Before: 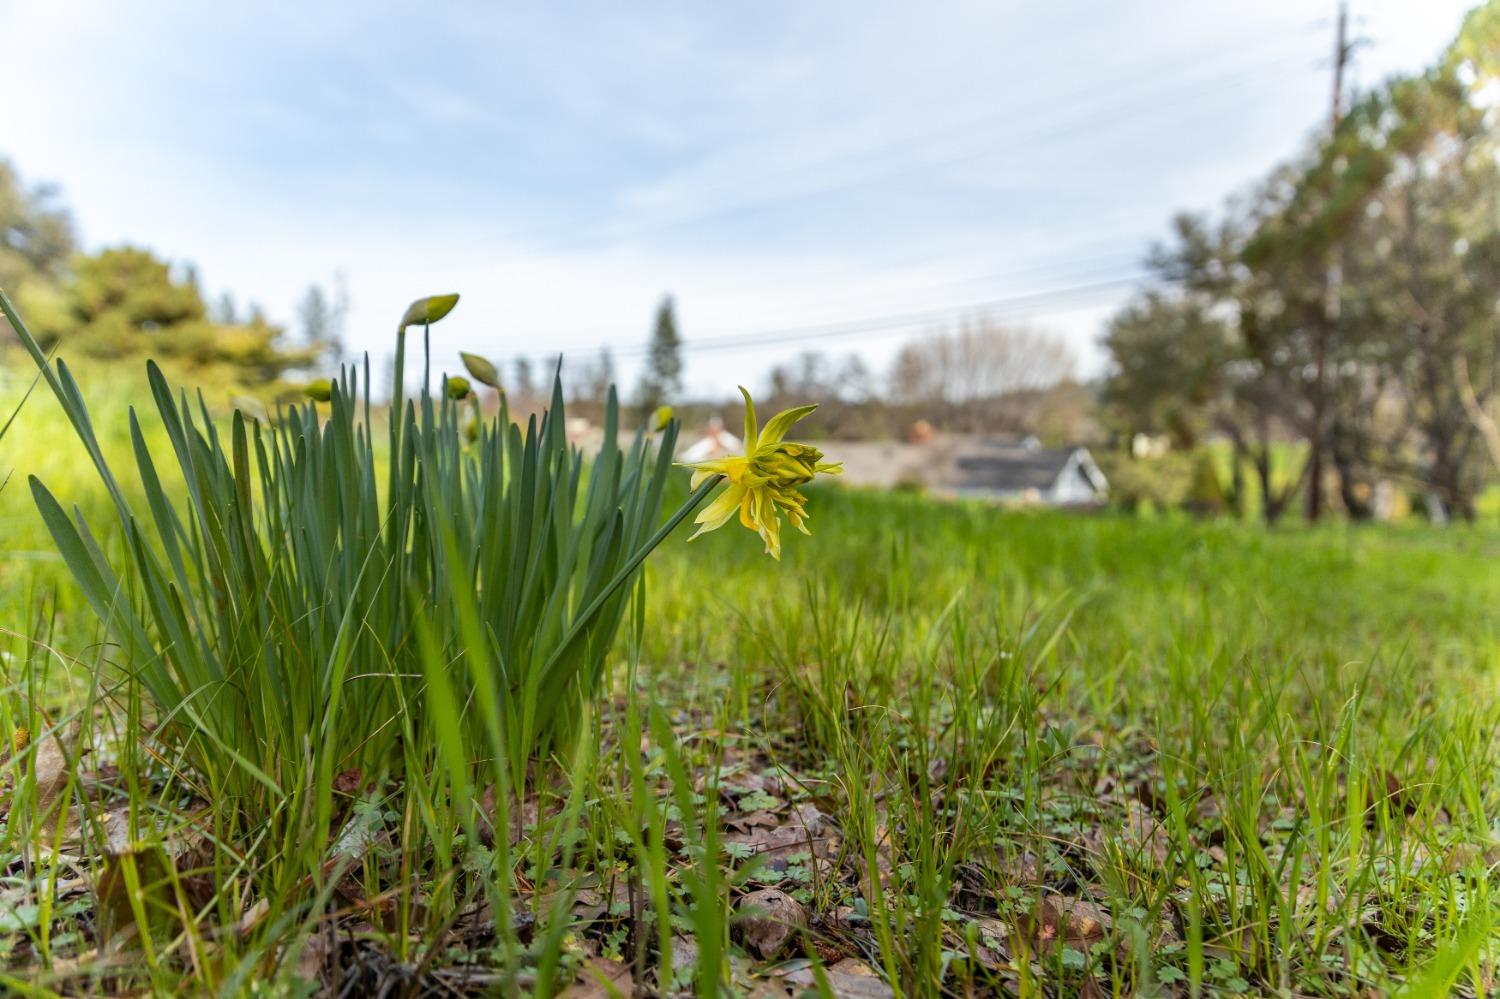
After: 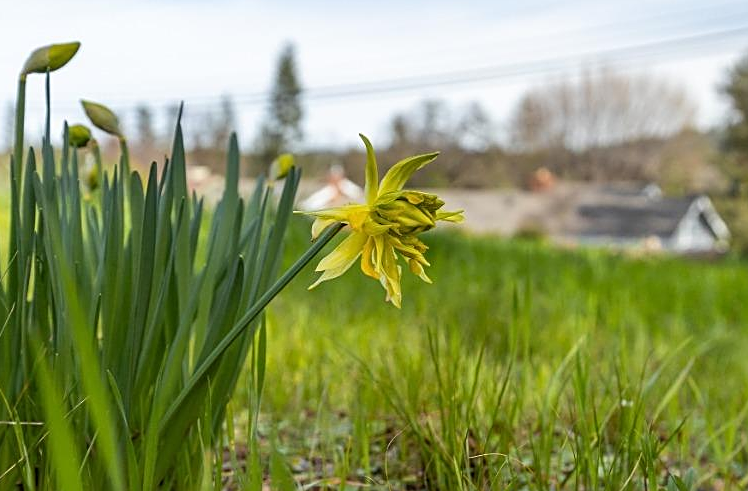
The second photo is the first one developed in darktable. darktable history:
sharpen: on, module defaults
crop: left 25.274%, top 25.317%, right 24.826%, bottom 25.5%
